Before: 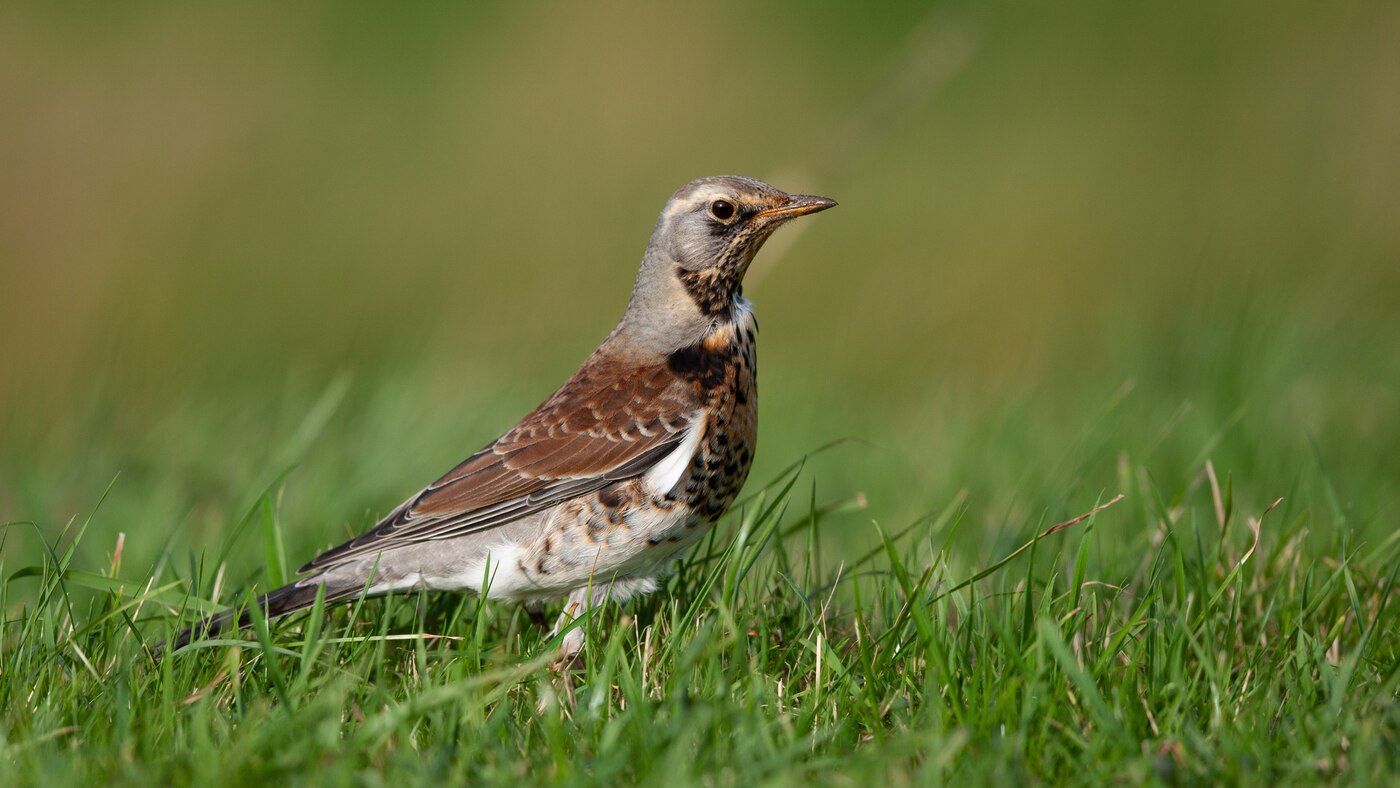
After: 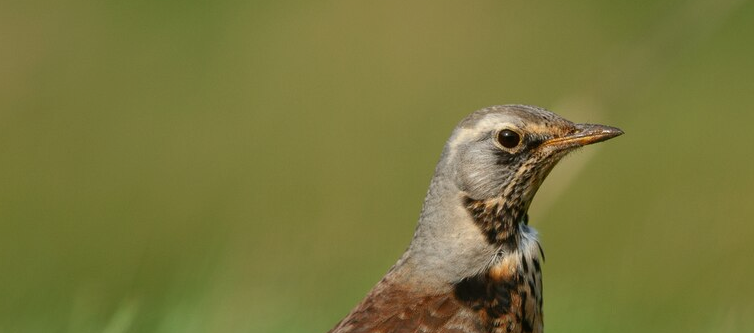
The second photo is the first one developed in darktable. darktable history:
crop: left 15.306%, top 9.065%, right 30.789%, bottom 48.638%
color balance: mode lift, gamma, gain (sRGB), lift [1.04, 1, 1, 0.97], gamma [1.01, 1, 1, 0.97], gain [0.96, 1, 1, 0.97]
